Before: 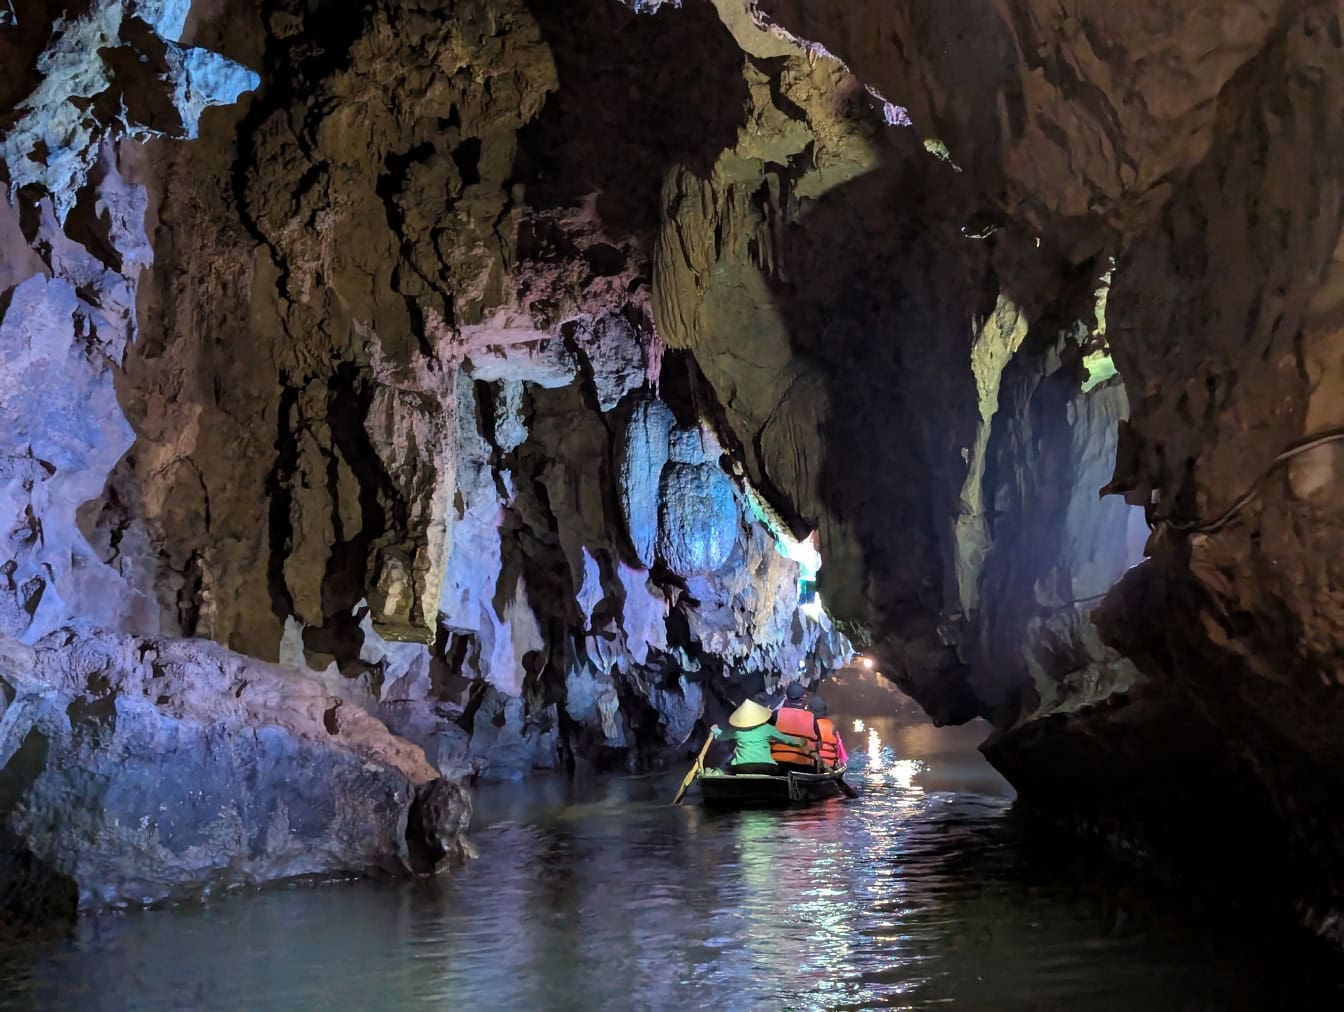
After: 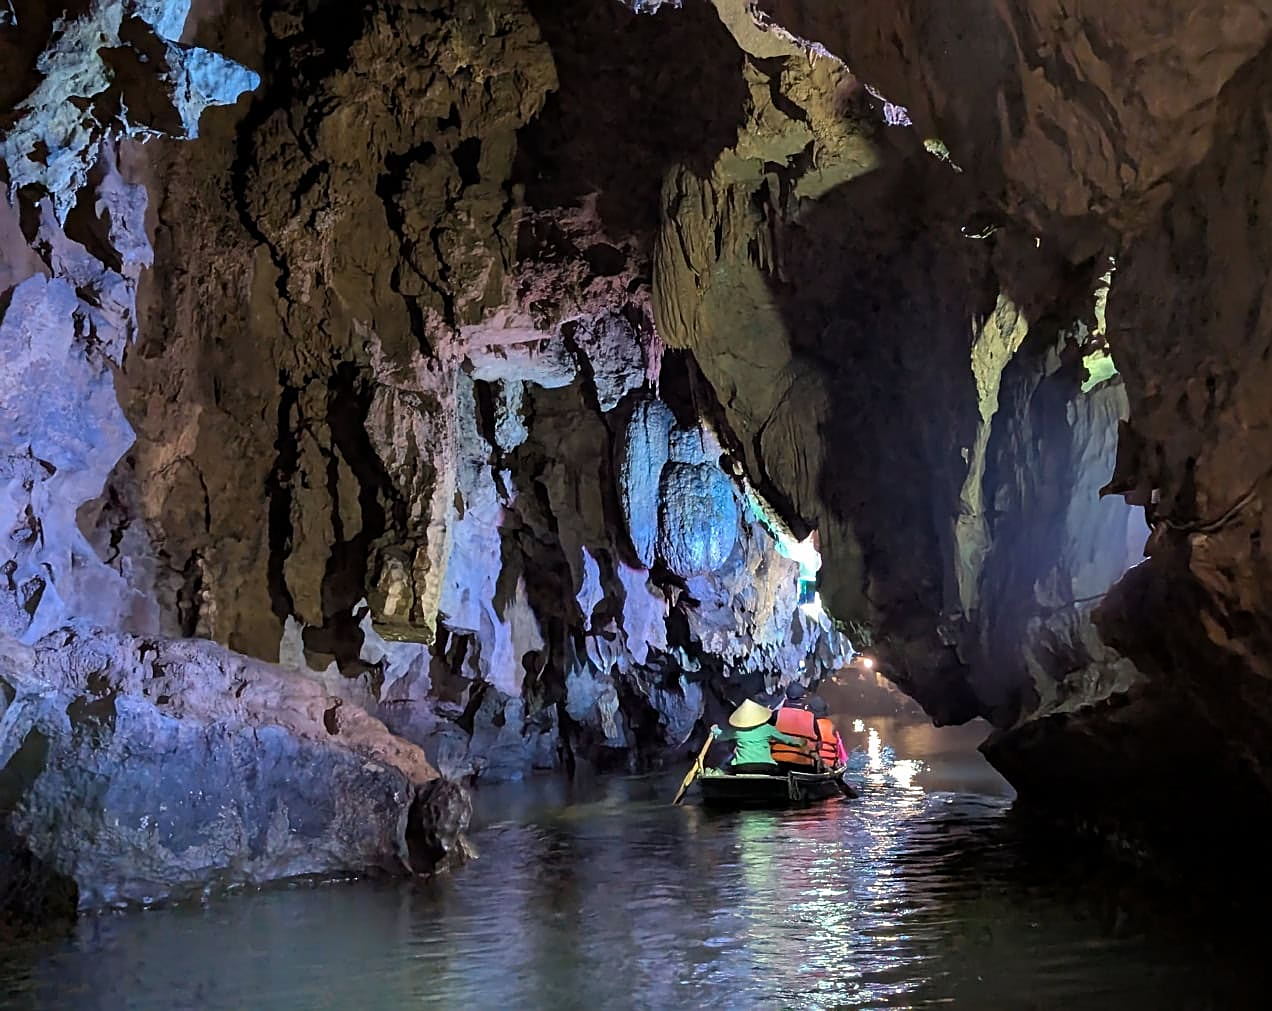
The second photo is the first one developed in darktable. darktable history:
sharpen: on, module defaults
crop and rotate: left 0%, right 5.343%
